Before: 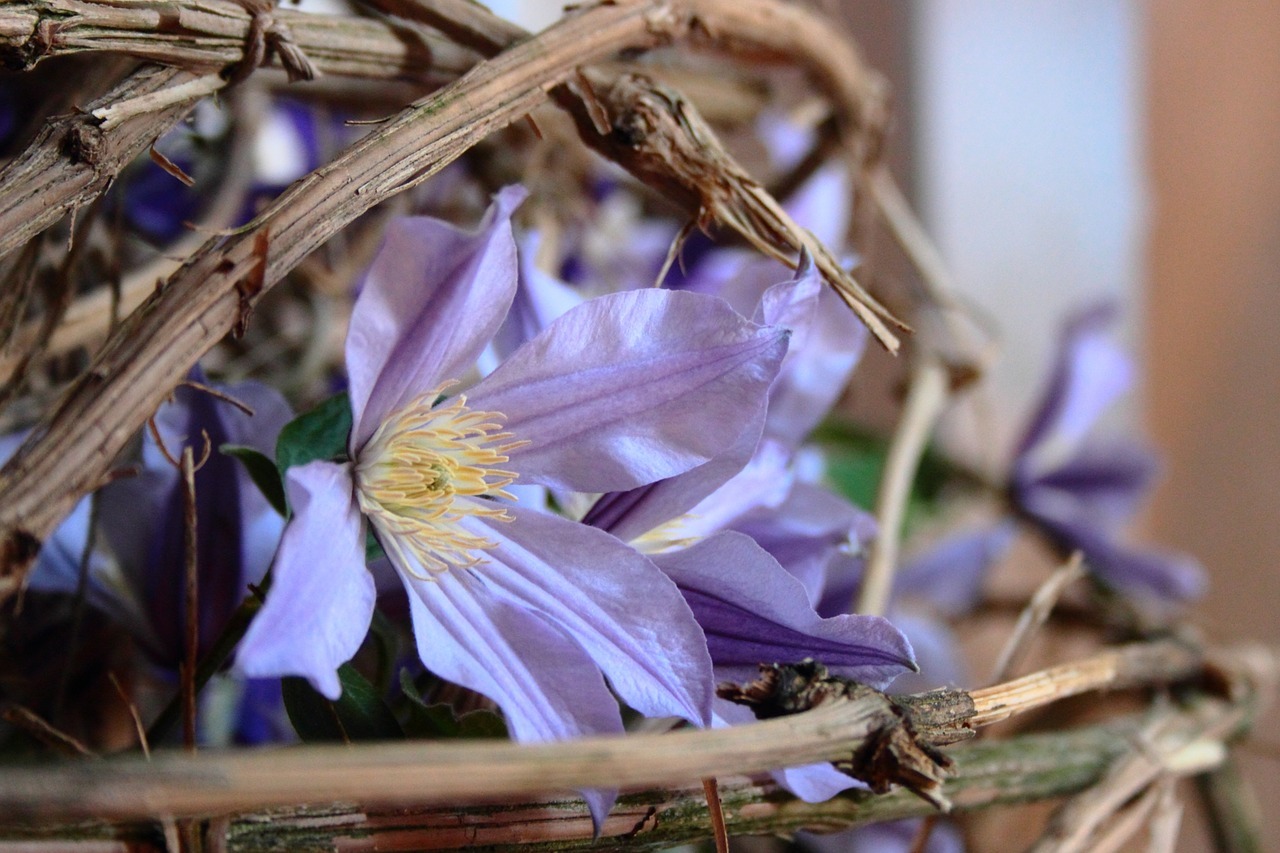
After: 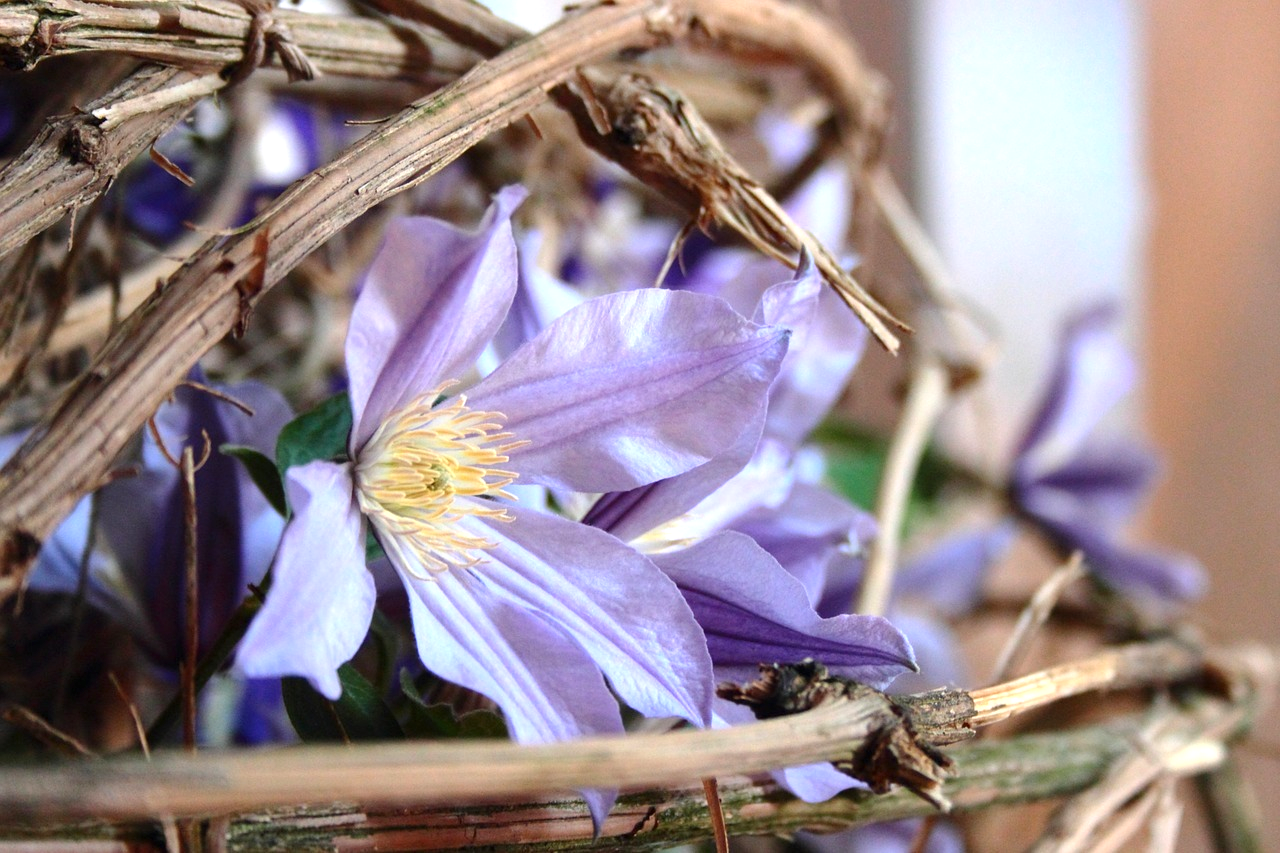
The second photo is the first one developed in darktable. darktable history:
shadows and highlights: shadows 30.86, highlights 0, soften with gaussian
exposure: exposure 0.636 EV, compensate highlight preservation false
